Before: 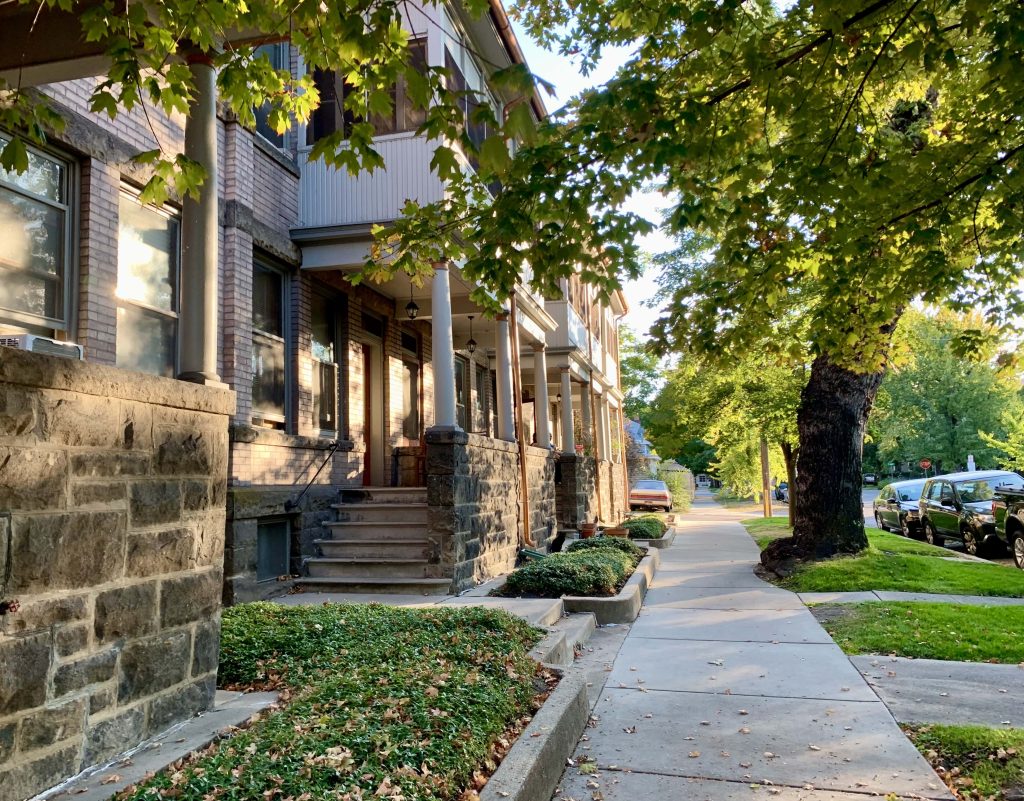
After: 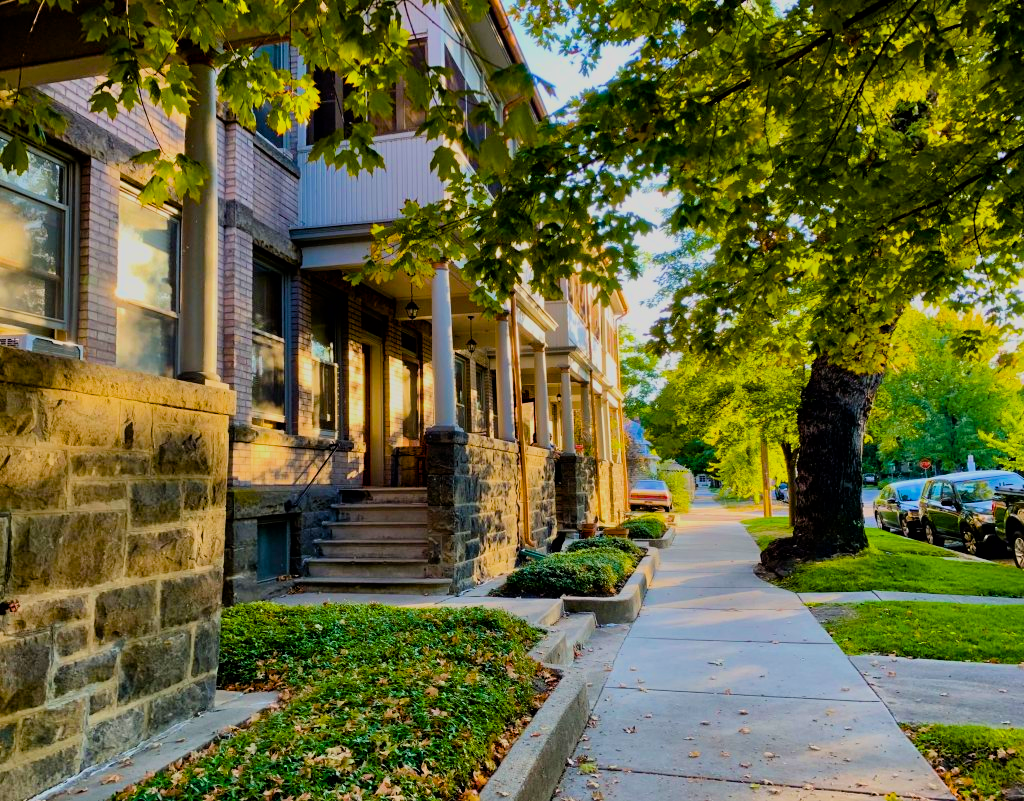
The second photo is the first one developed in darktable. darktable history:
color balance rgb: perceptual saturation grading › global saturation 100%
filmic rgb: black relative exposure -7.82 EV, white relative exposure 4.29 EV, hardness 3.86, color science v6 (2022)
